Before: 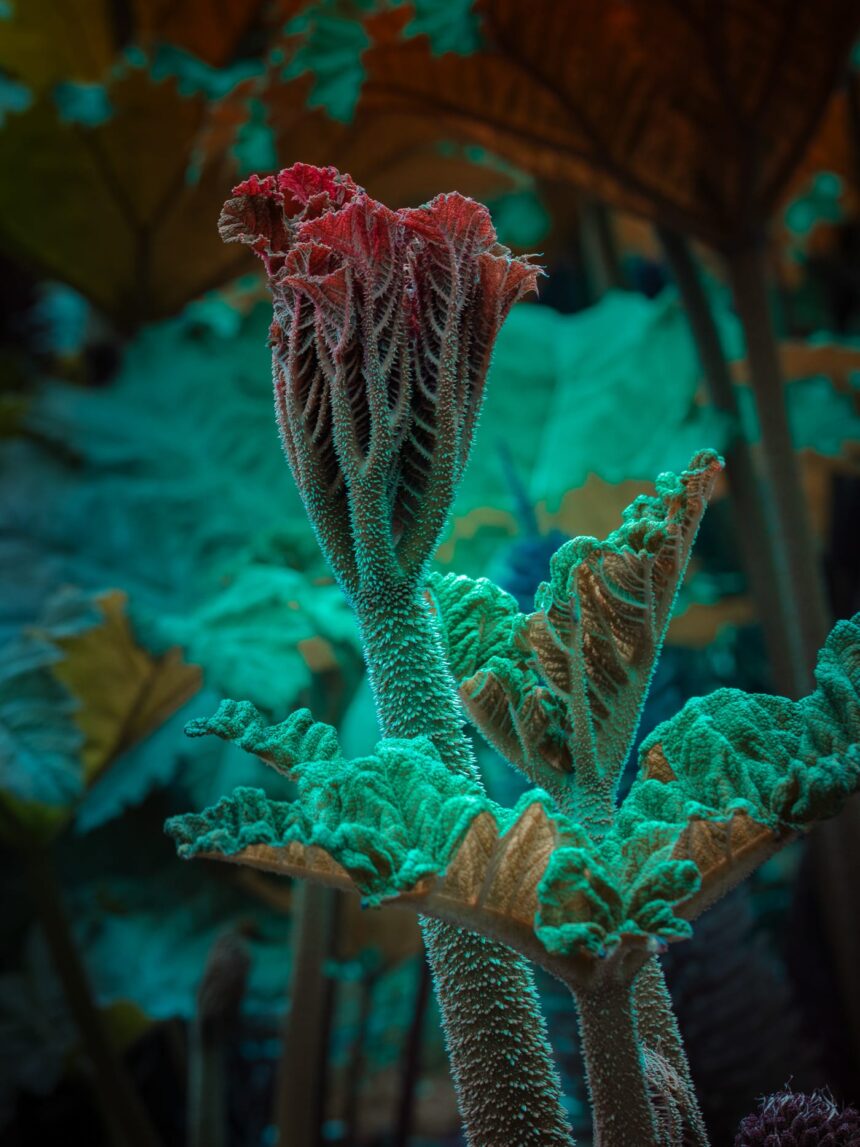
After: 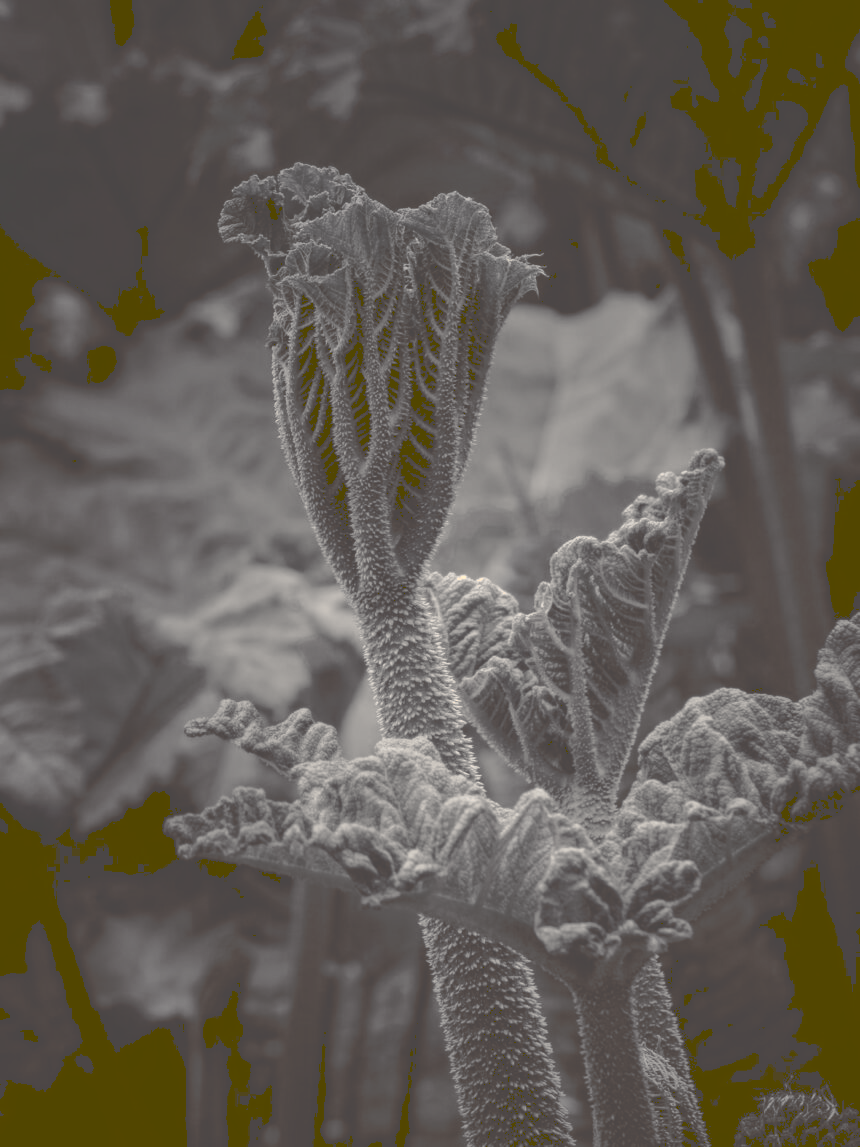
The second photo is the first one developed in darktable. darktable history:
tone curve: curves: ch0 [(0, 0) (0.003, 0.298) (0.011, 0.298) (0.025, 0.298) (0.044, 0.3) (0.069, 0.302) (0.1, 0.312) (0.136, 0.329) (0.177, 0.354) (0.224, 0.376) (0.277, 0.408) (0.335, 0.453) (0.399, 0.503) (0.468, 0.562) (0.543, 0.623) (0.623, 0.686) (0.709, 0.754) (0.801, 0.825) (0.898, 0.873) (1, 1)], preserve colors none
color look up table: target L [82.57, 84.57, 76.53, 75.18, 65.88, 55.42, 41.09, 41.99, 39.72, 34.08, 22.81, 10.71, 202.9, 85.59, 59.09, 71.41, 58.96, 69.13, 52.02, 50.03, 40.25, 31.45, 28.07, 13.23, 94.72, 100.28, 75.95, 94.72, 77.93, 75.67, 90.62, 87.45, 84.39, 53.33, 68.13, 57.97, 45.8, 47.8, 25.33, 45.8, 6.705, 16.77, 98.43, 86.74, 86.23, 83.68, 58.93, 41.67, 38.66], target a [2.206, 2.253, 1.464, 1.578, 1.311, 1.628, 0.922, 0.967, 1.102, 1.23, 2.958, 4.969, 0, 0.623, 1.993, 1.389, 1.207, 1.84, 1.054, 1.022, 0.976, 0.887, 1.603, 3.718, 9.089, -1.015, 1.363, 9.089, 1.609, 1.692, 9.581, 1.555, 1.571, 1.205, 1.215, 1.873, 1.884, 1.744, 2.462, 1.884, 7.815, 2.156, 4.378, 1.567, 2.135, 1.583, 1.066, 1.394, 0.826], target b [7.05, 7.888, 5.389, 4.566, 3.442, 2.111, 0.337, -0.273, 0.444, 0.391, 0.157, 0.595, -0.002, 8.577, 2.371, 5.535, 2.144, 4.919, 0.979, 1.175, -0.276, 0.336, -0.196, 1.43, 18.22, 25.57, 5.15, 18.22, 5.633, 4.745, 11.33, 8.169, 8.228, 1.778, 3.961, 2.113, 0.585, 0.654, 0.851, 0.585, 10.62, 0.908, 23.4, 8.068, 8.42, 8.131, 2.697, -0.133, 0.301], num patches 49
